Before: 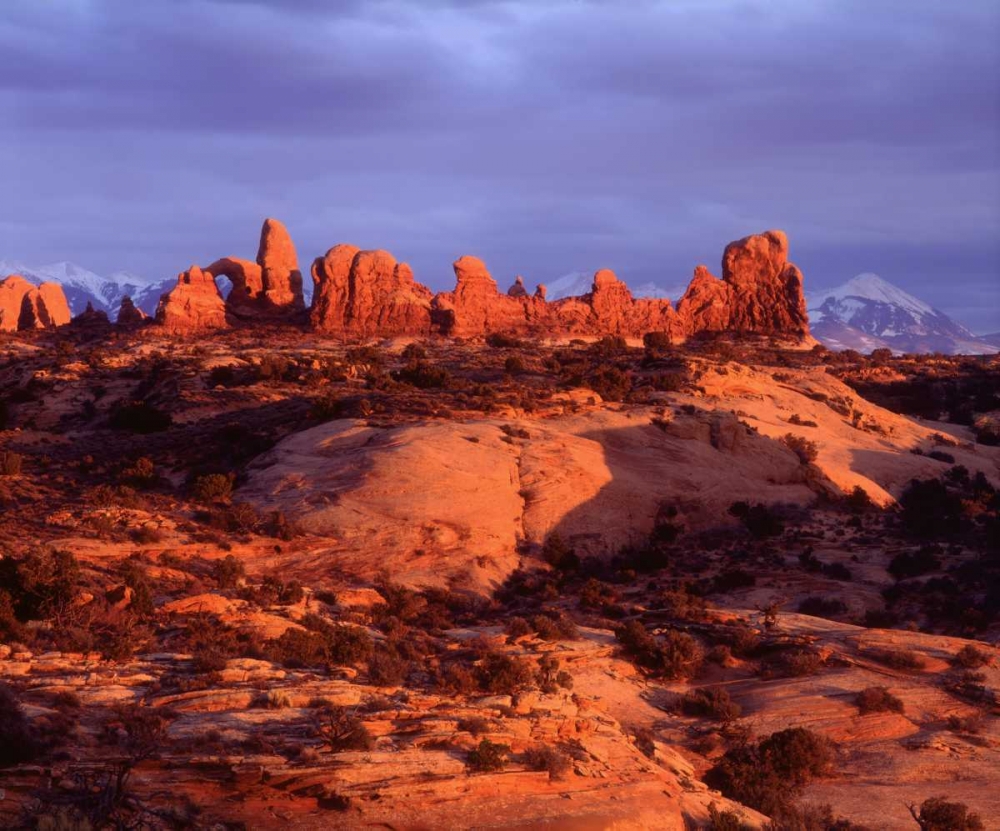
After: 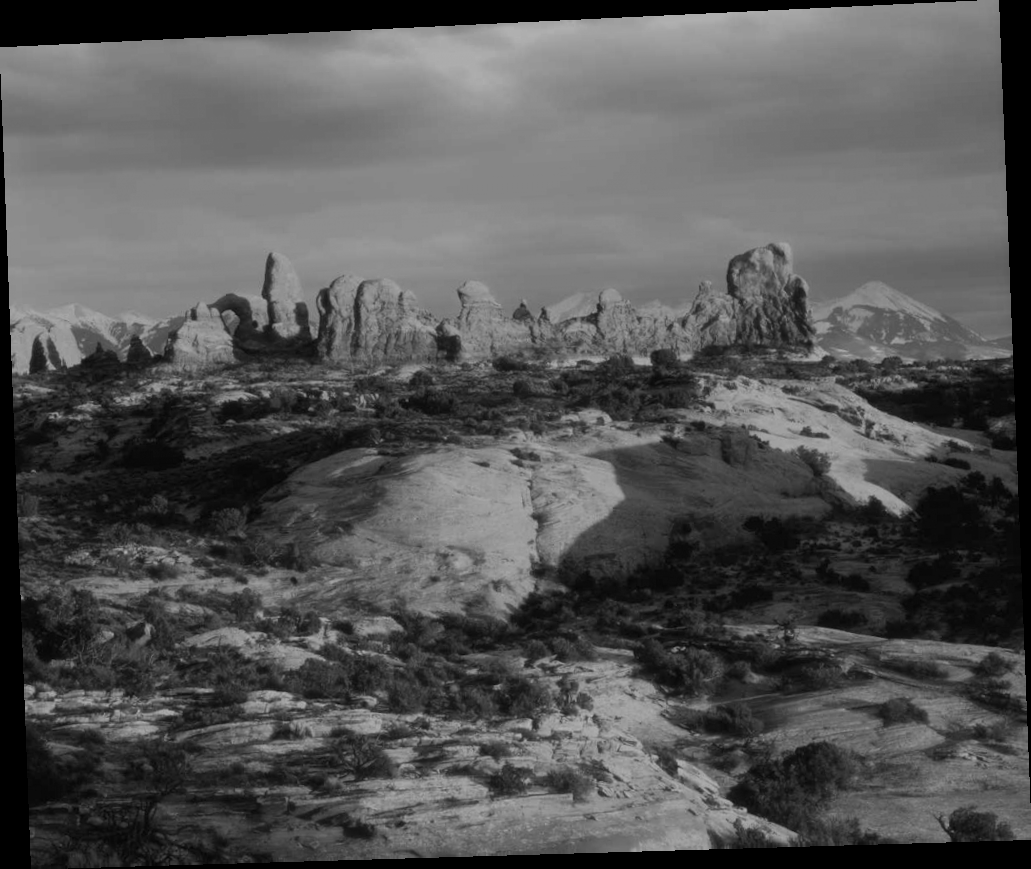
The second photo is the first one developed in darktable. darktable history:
monochrome: a 32, b 64, size 2.3
rotate and perspective: rotation -2.22°, lens shift (horizontal) -0.022, automatic cropping off
exposure: compensate exposure bias true, compensate highlight preservation false
